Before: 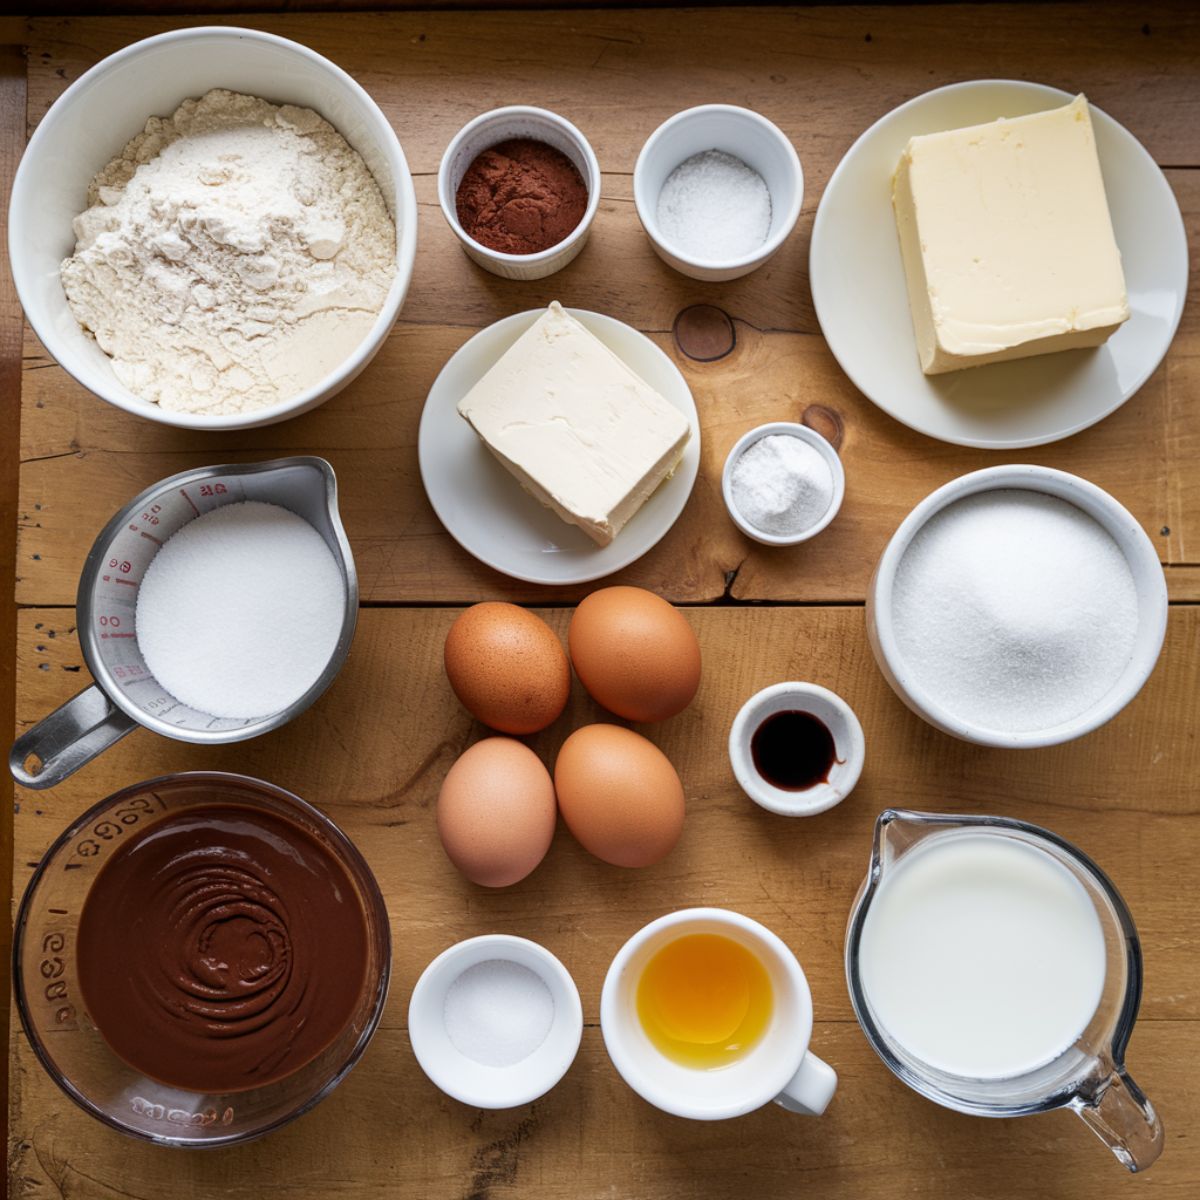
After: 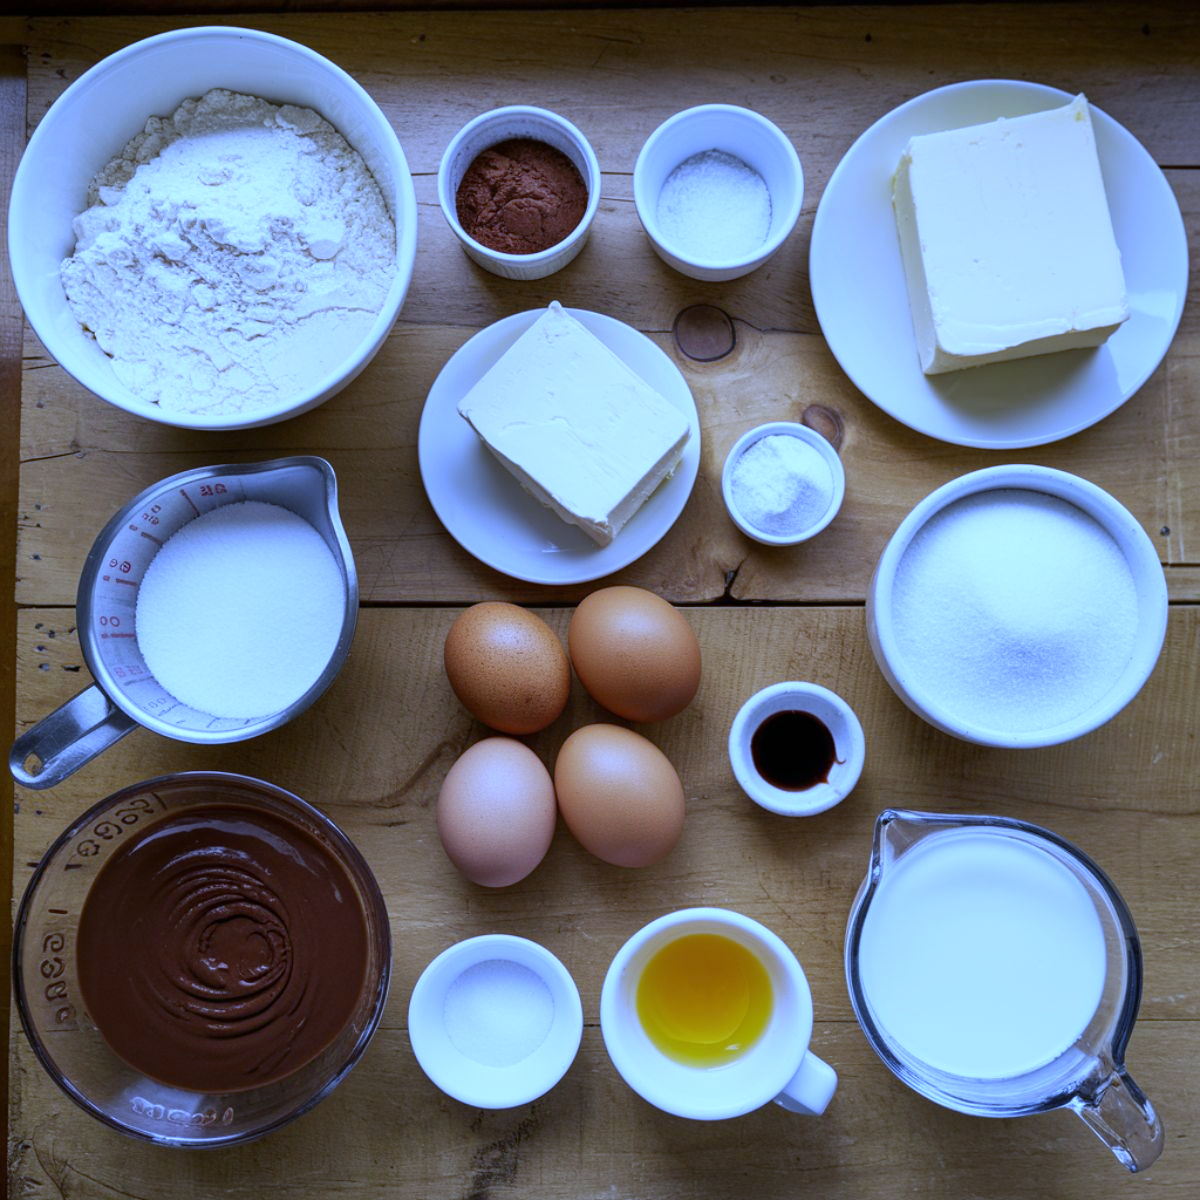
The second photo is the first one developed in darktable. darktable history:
exposure: exposure -0.05 EV
white balance: red 0.766, blue 1.537
